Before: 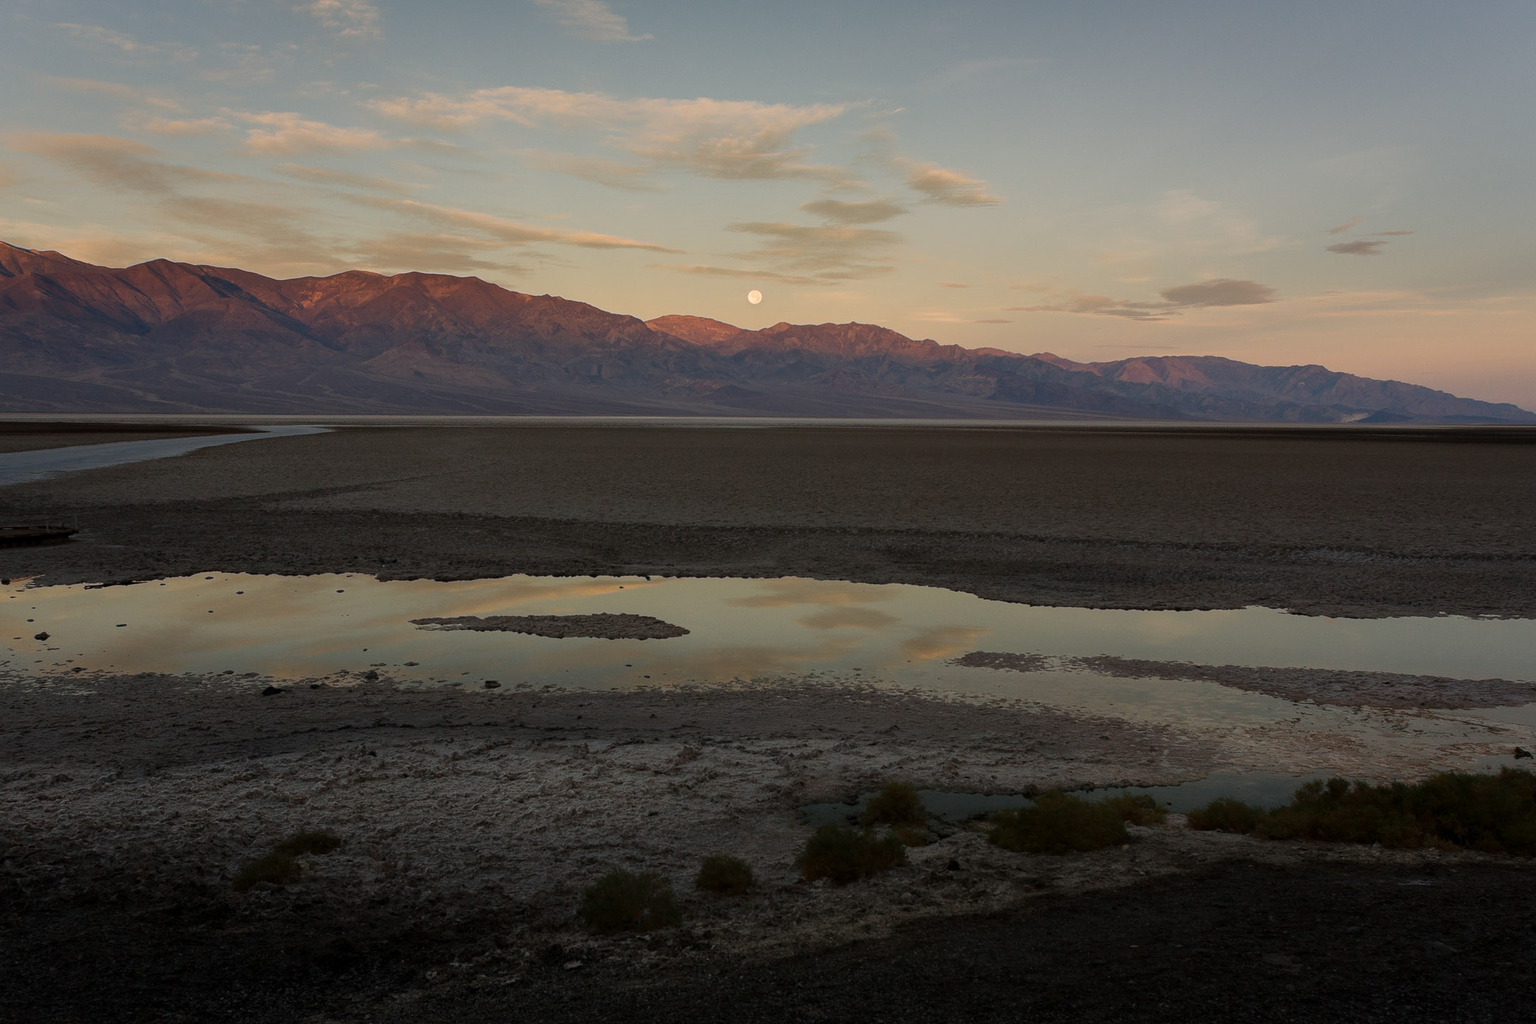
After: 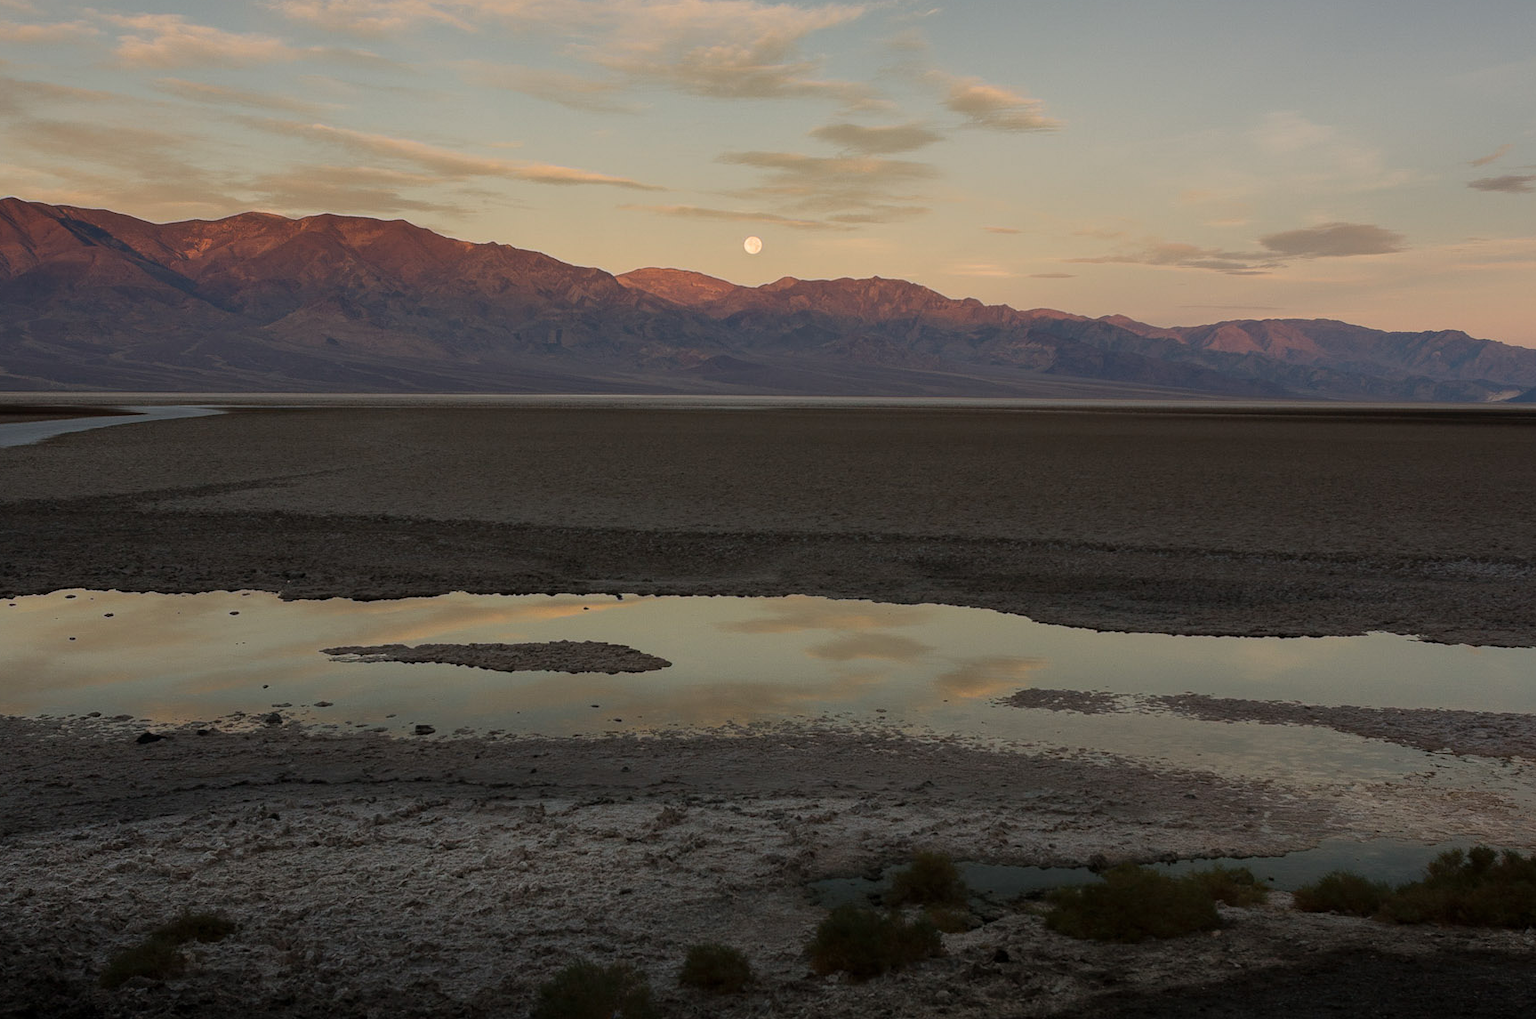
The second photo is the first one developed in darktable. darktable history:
crop and rotate: left 9.954%, top 9.877%, right 10.082%, bottom 10.492%
shadows and highlights: radius 336.58, shadows 29.03, soften with gaussian
